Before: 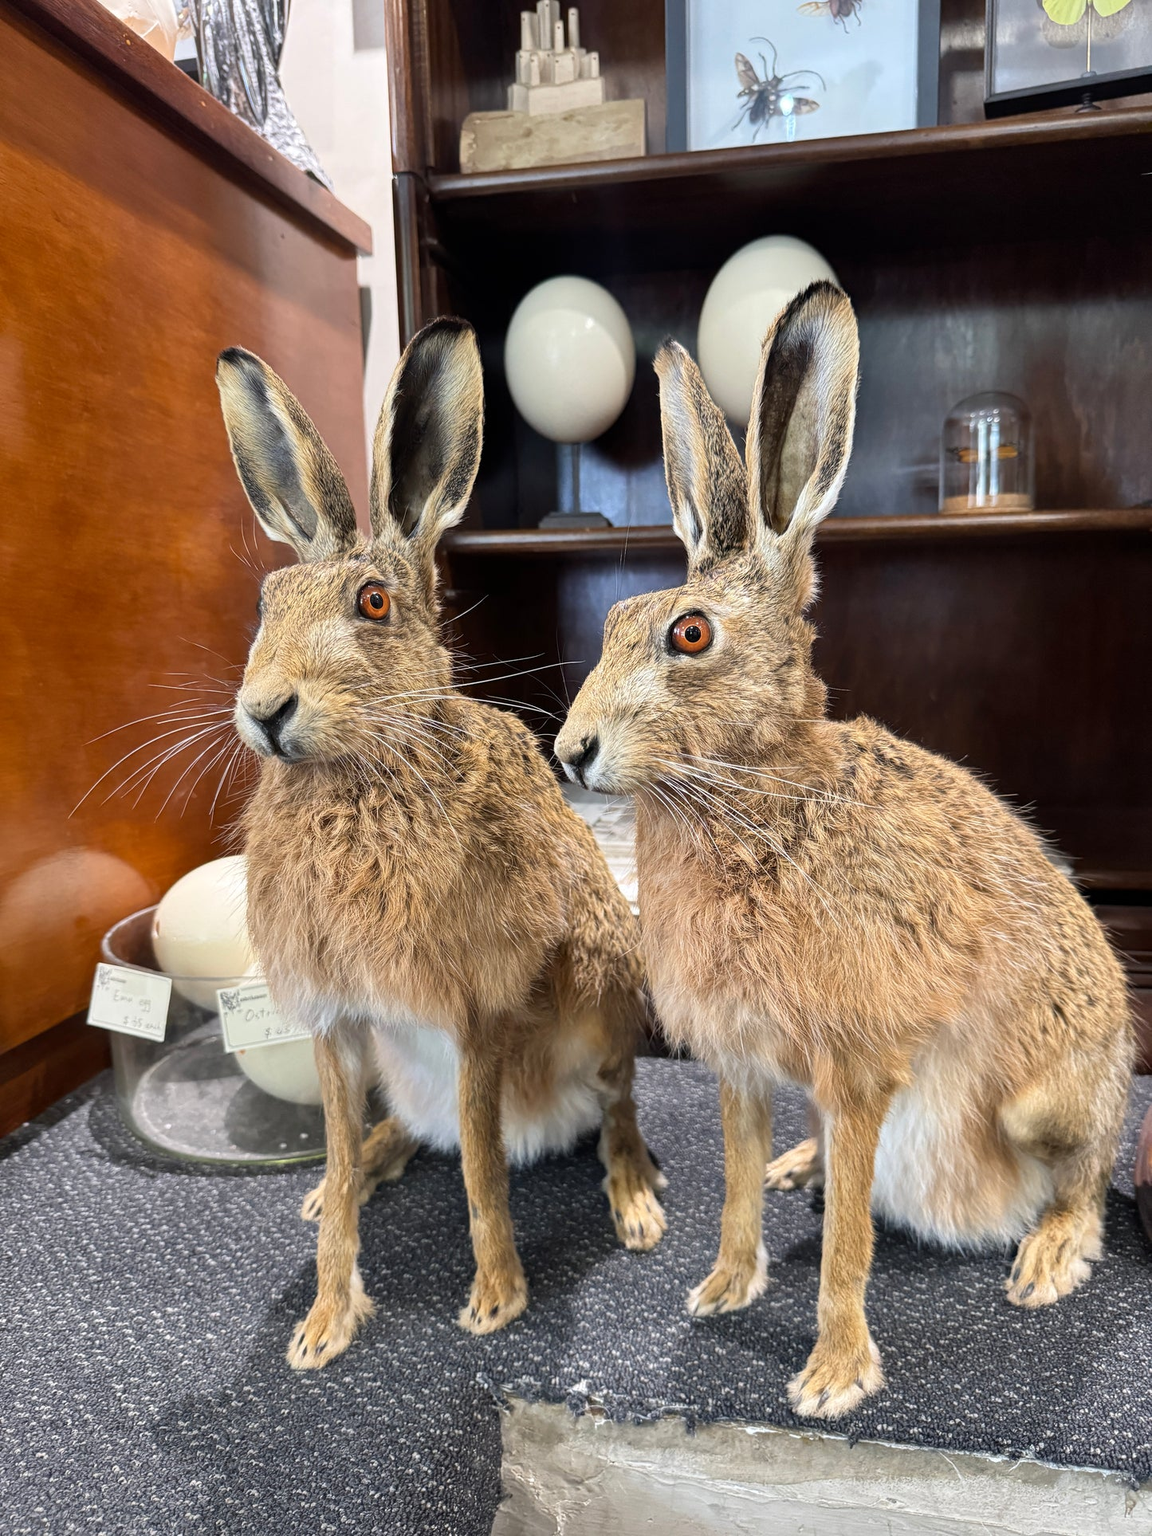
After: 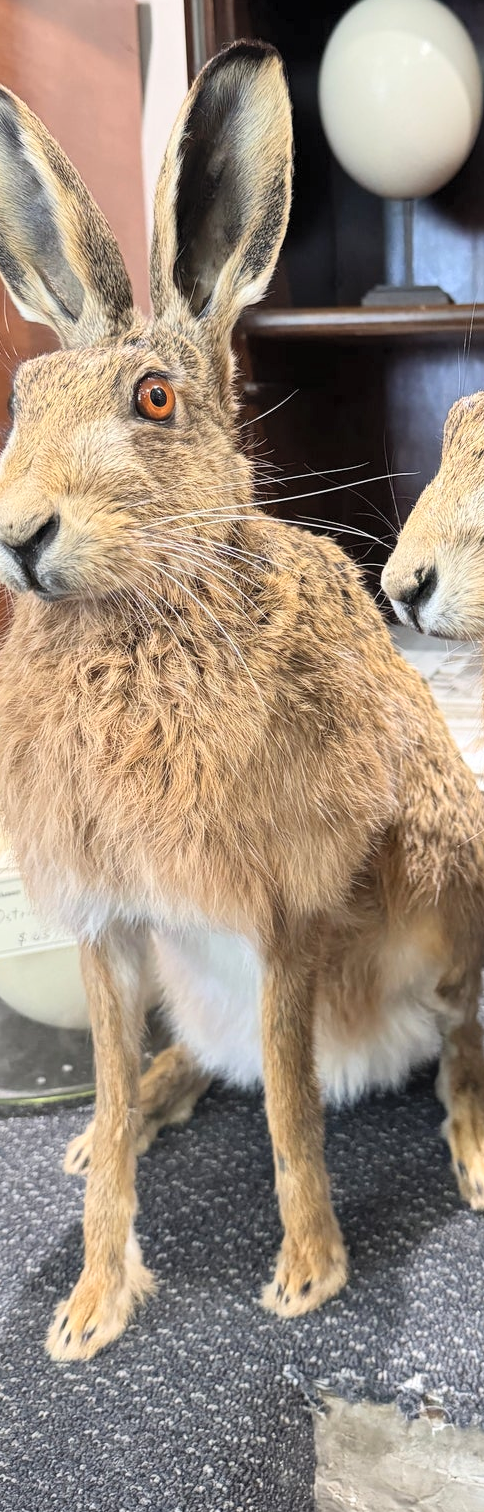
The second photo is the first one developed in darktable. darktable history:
contrast brightness saturation: contrast 0.14, brightness 0.21
crop and rotate: left 21.77%, top 18.528%, right 44.676%, bottom 2.997%
